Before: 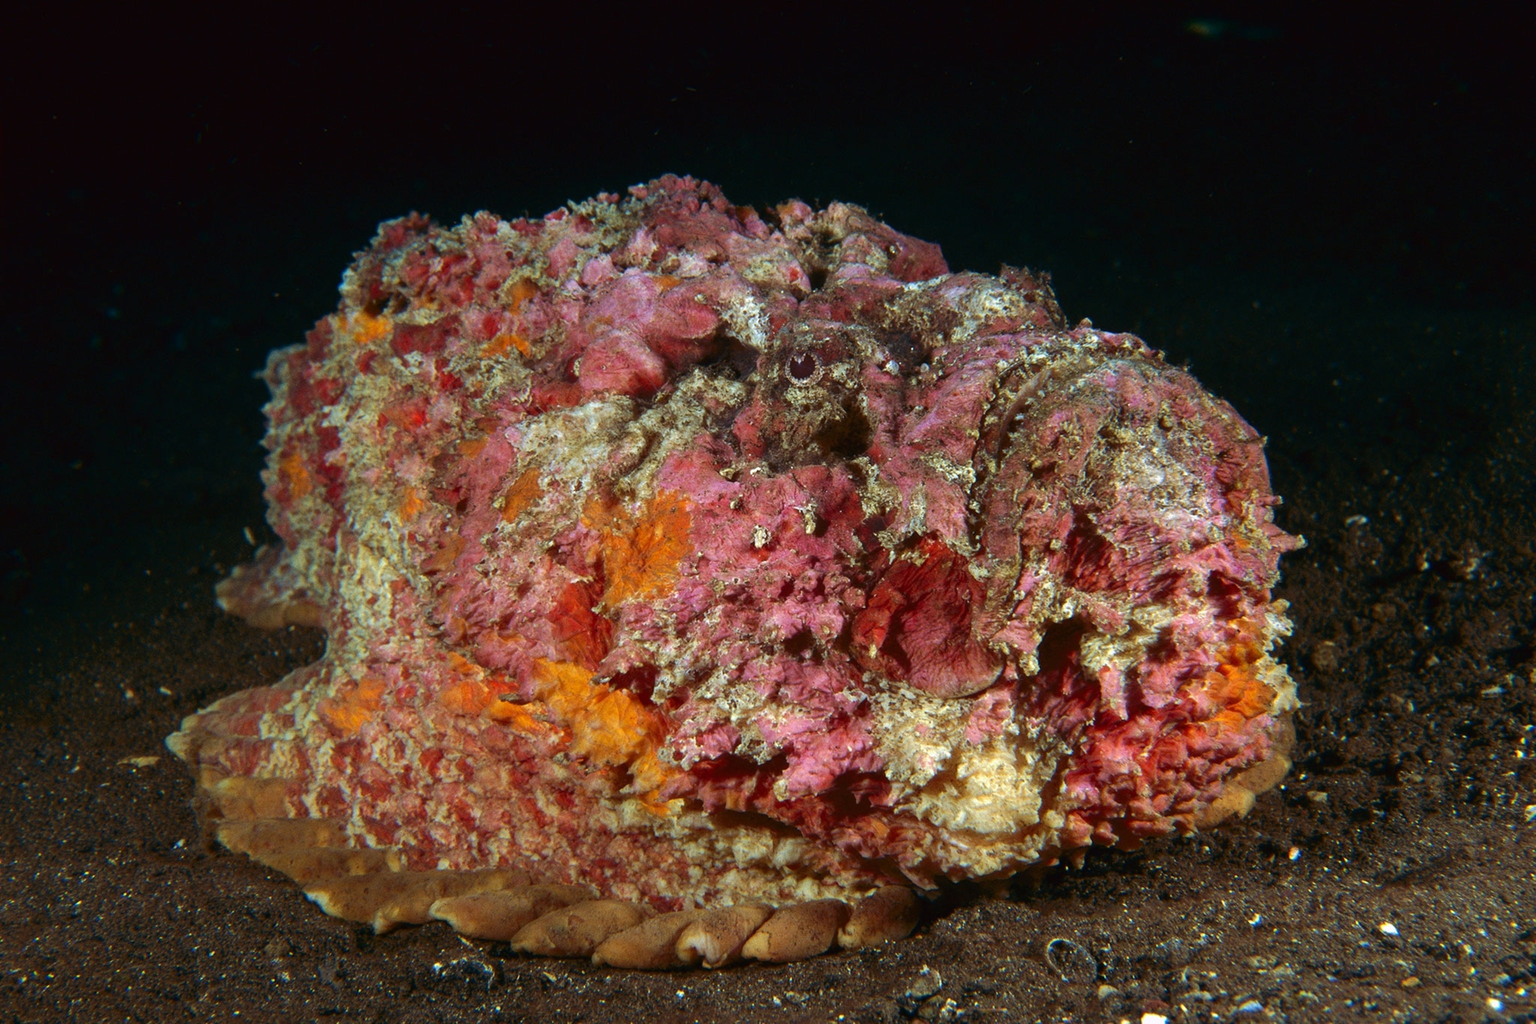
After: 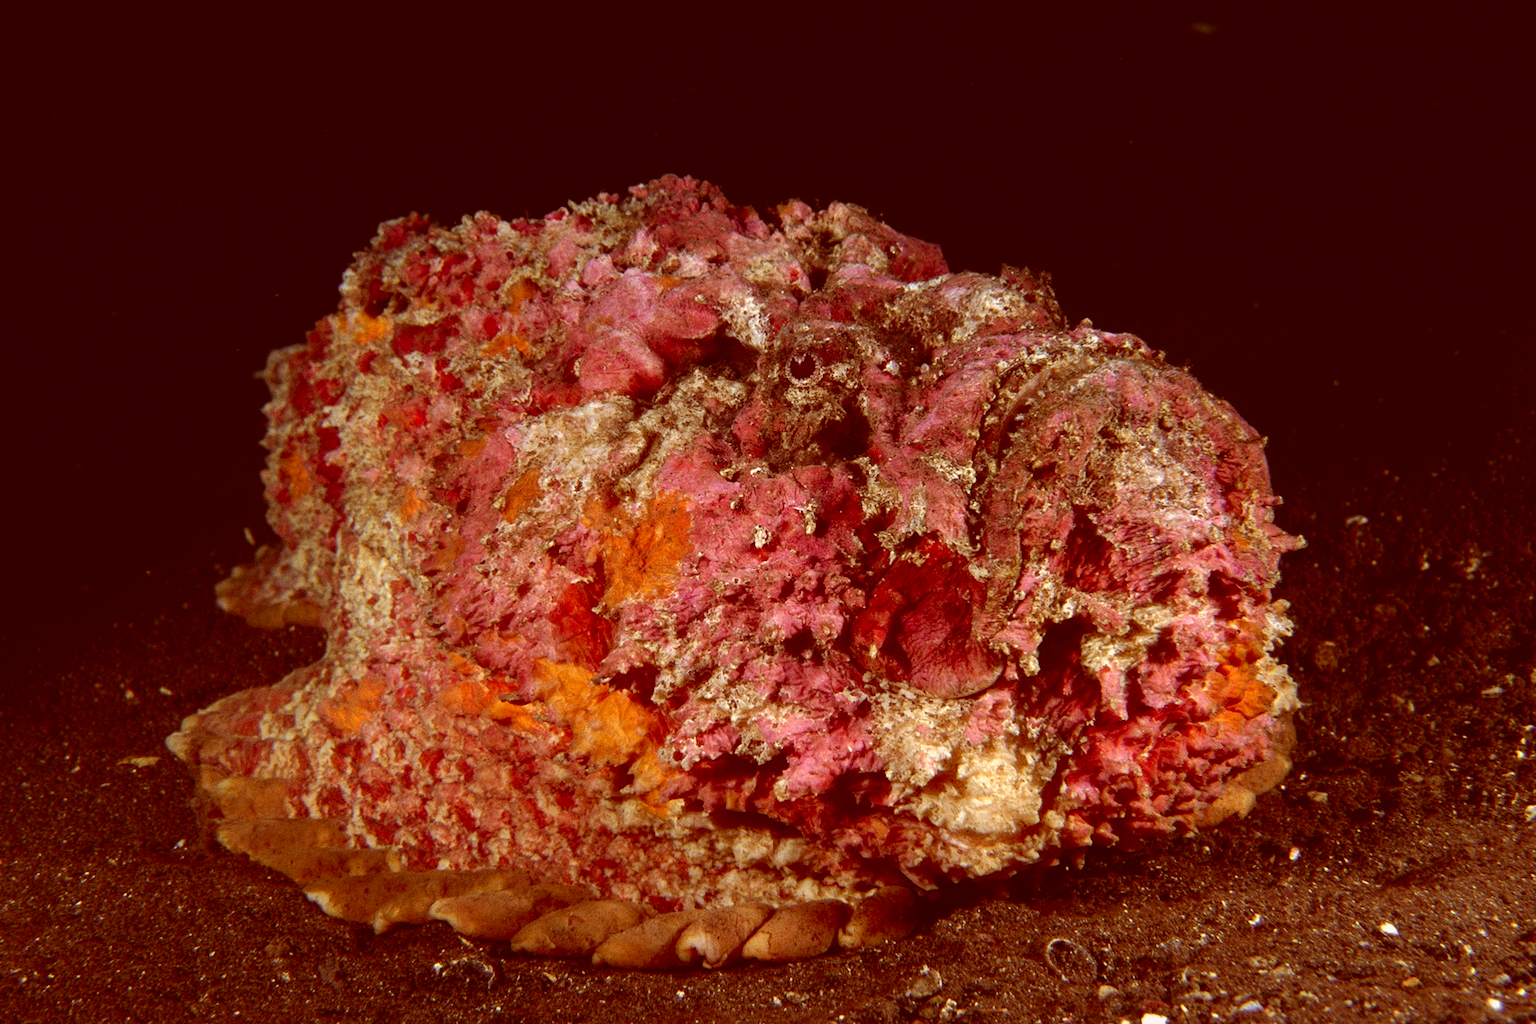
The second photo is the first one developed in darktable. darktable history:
color correction: highlights a* 9.03, highlights b* 8.71, shadows a* 40, shadows b* 40, saturation 0.8
grain: coarseness 3.21 ISO
